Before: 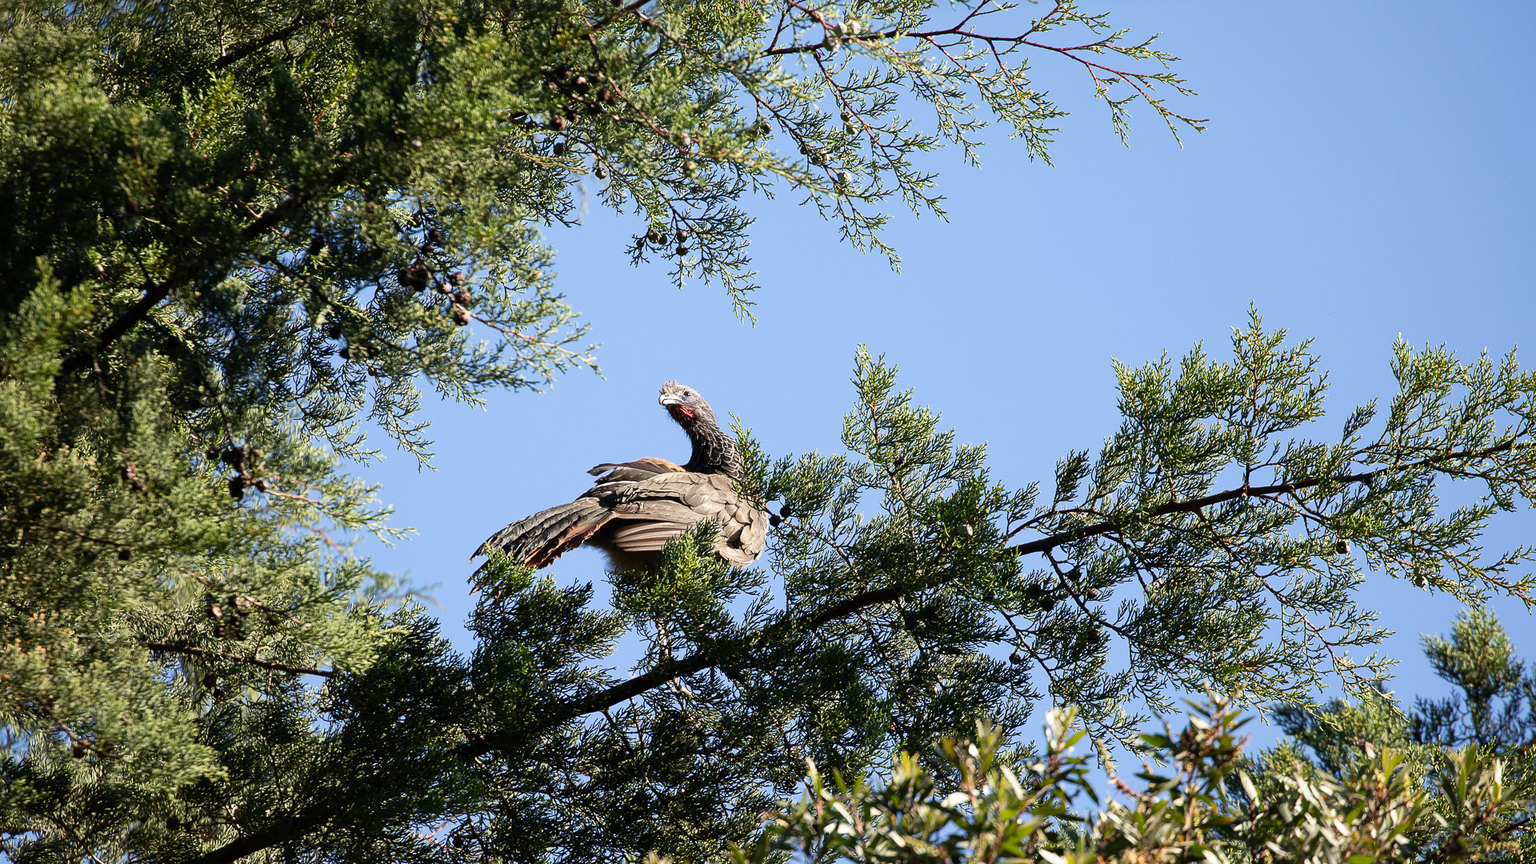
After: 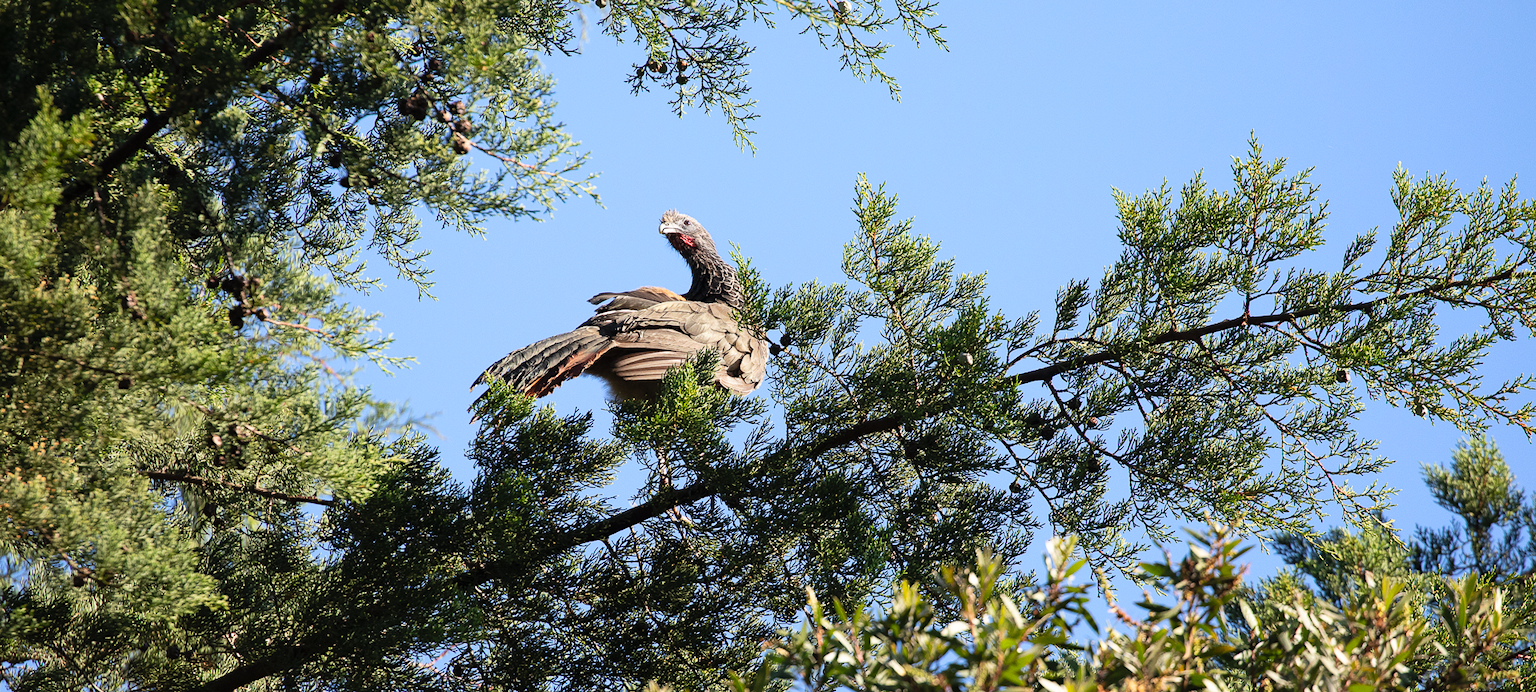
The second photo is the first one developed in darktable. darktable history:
contrast brightness saturation: contrast 0.073, brightness 0.076, saturation 0.179
crop and rotate: top 19.868%
